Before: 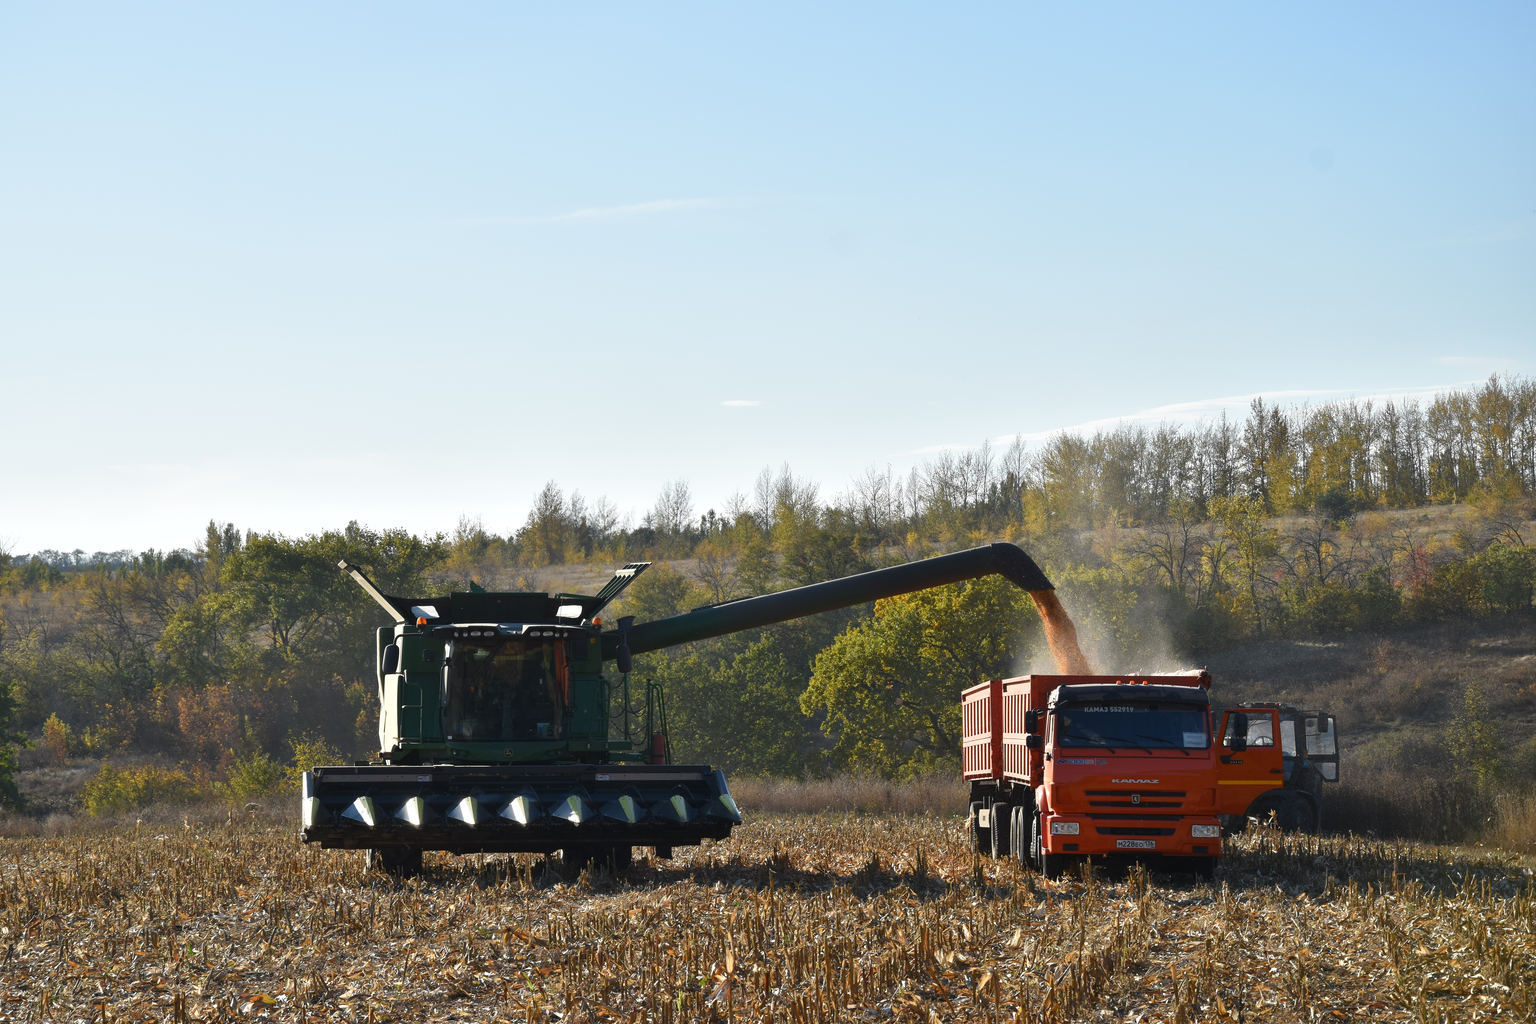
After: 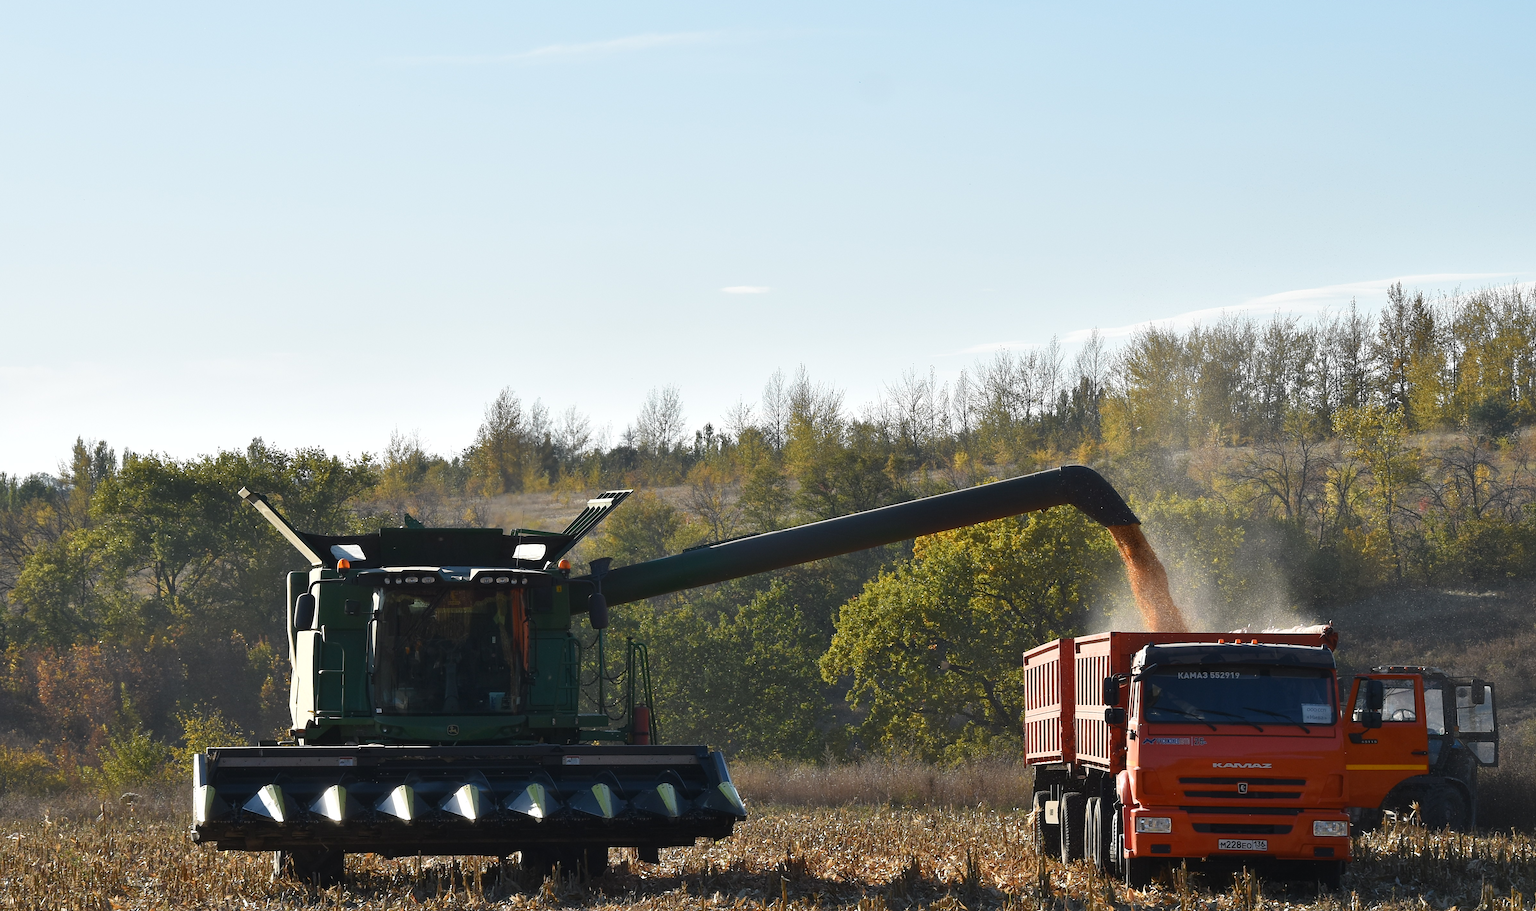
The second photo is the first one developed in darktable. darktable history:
crop: left 9.712%, top 16.928%, right 10.845%, bottom 12.332%
sharpen: amount 0.2
